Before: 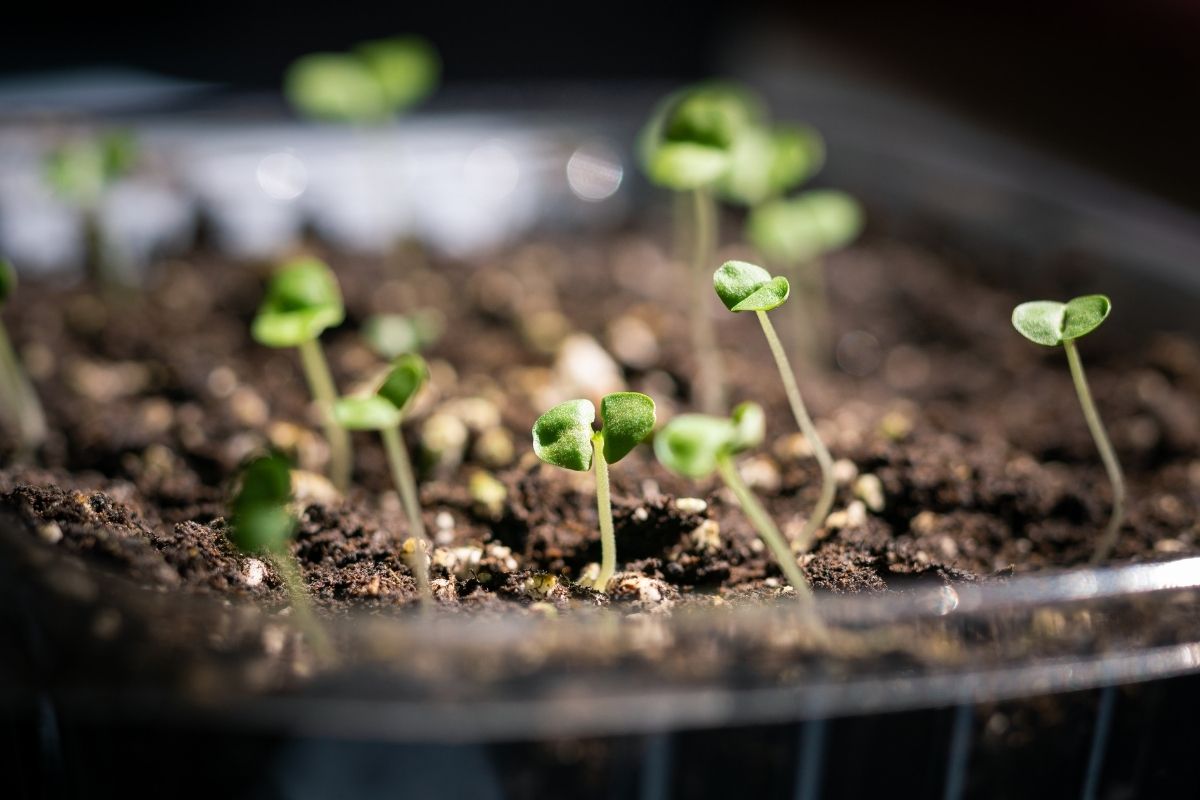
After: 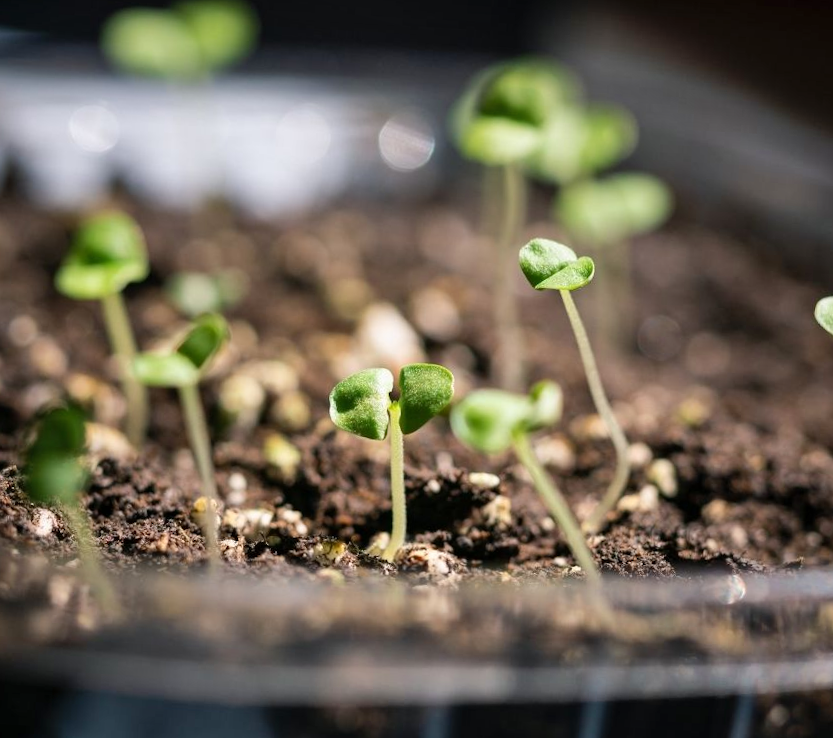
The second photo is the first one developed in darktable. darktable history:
crop and rotate: angle -3.22°, left 14.078%, top 0.044%, right 10.722%, bottom 0.044%
shadows and highlights: soften with gaussian
